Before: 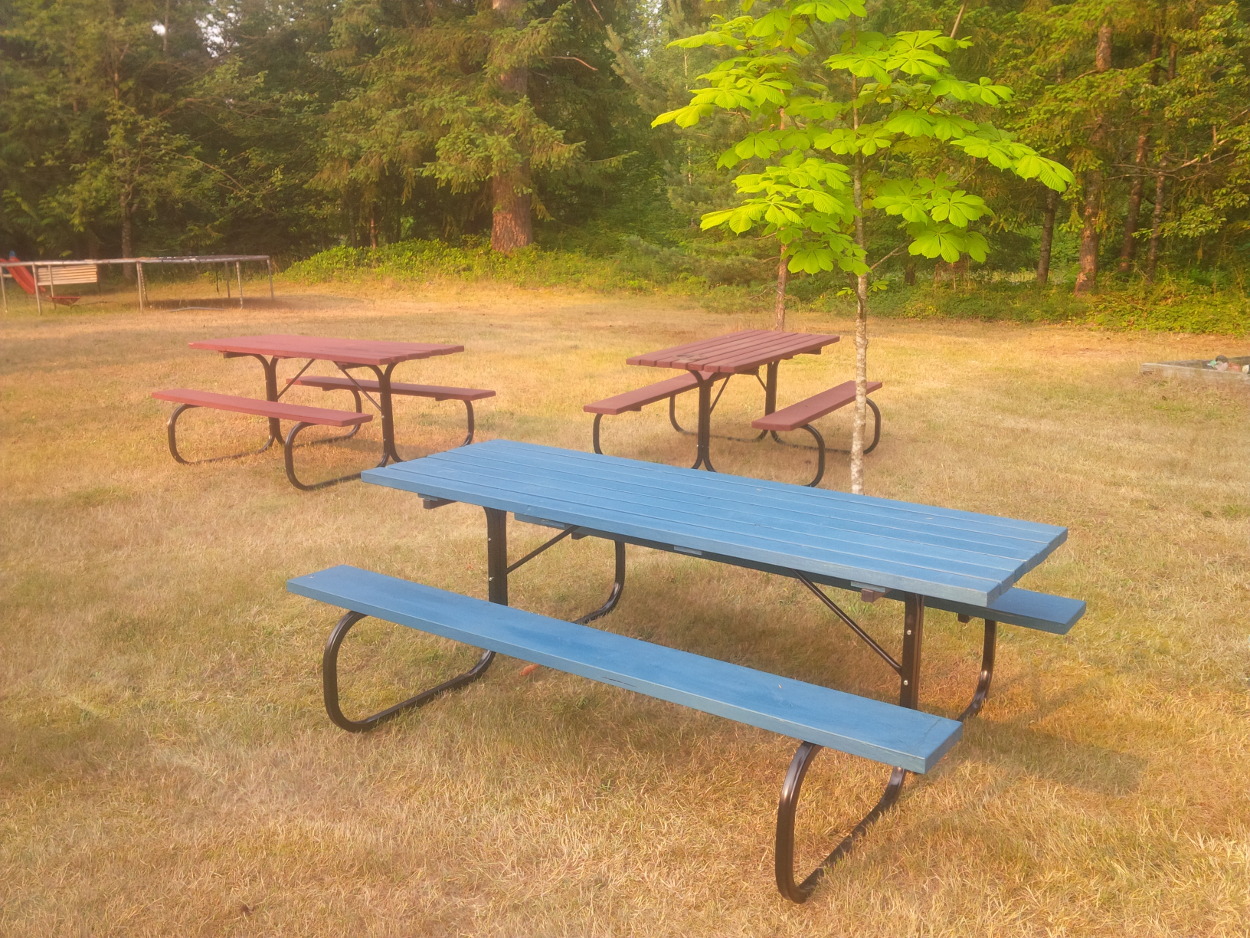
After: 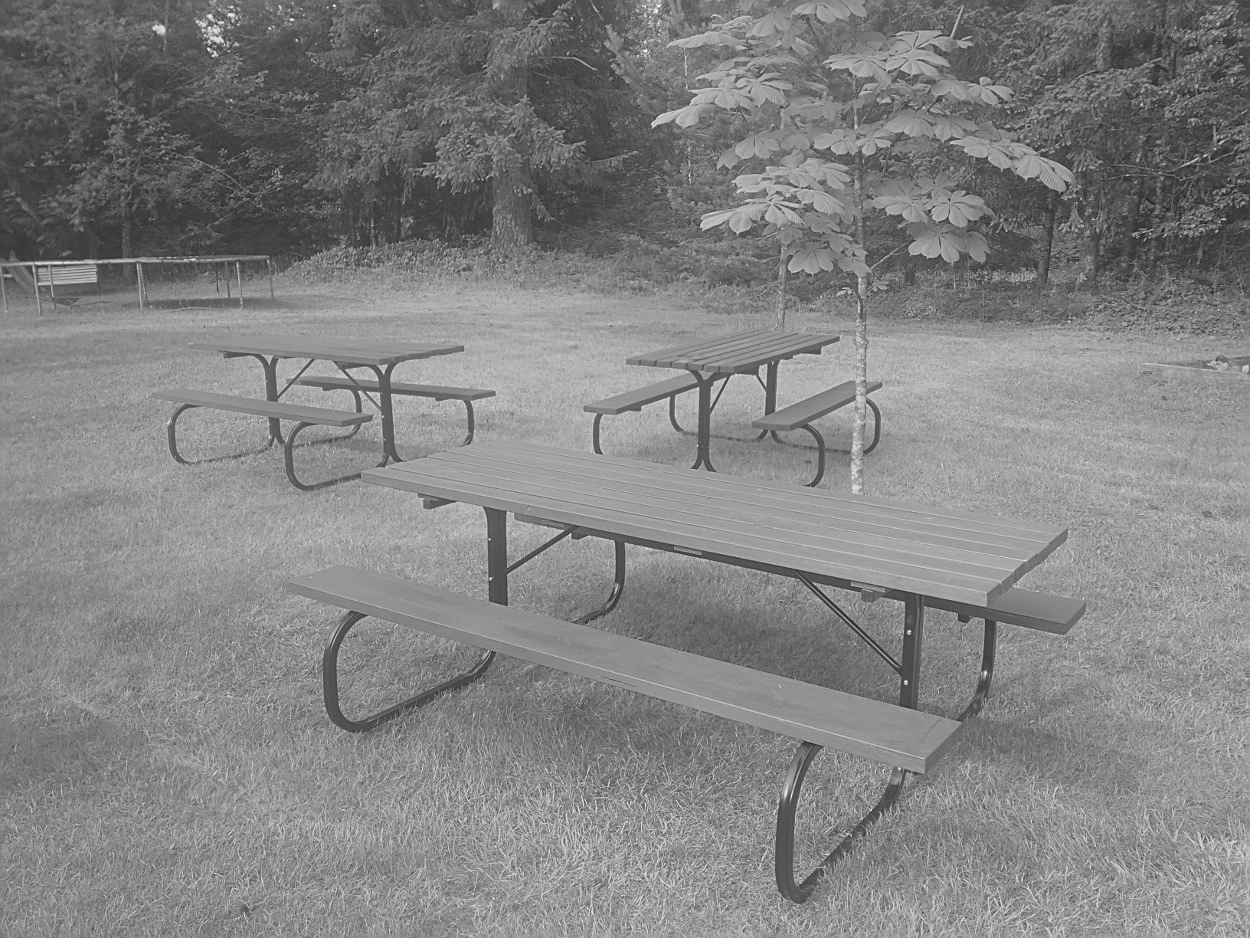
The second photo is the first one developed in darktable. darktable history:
contrast equalizer: y [[0.439, 0.44, 0.442, 0.457, 0.493, 0.498], [0.5 ×6], [0.5 ×6], [0 ×6], [0 ×6]]
monochrome: a 14.95, b -89.96
sharpen: on, module defaults
